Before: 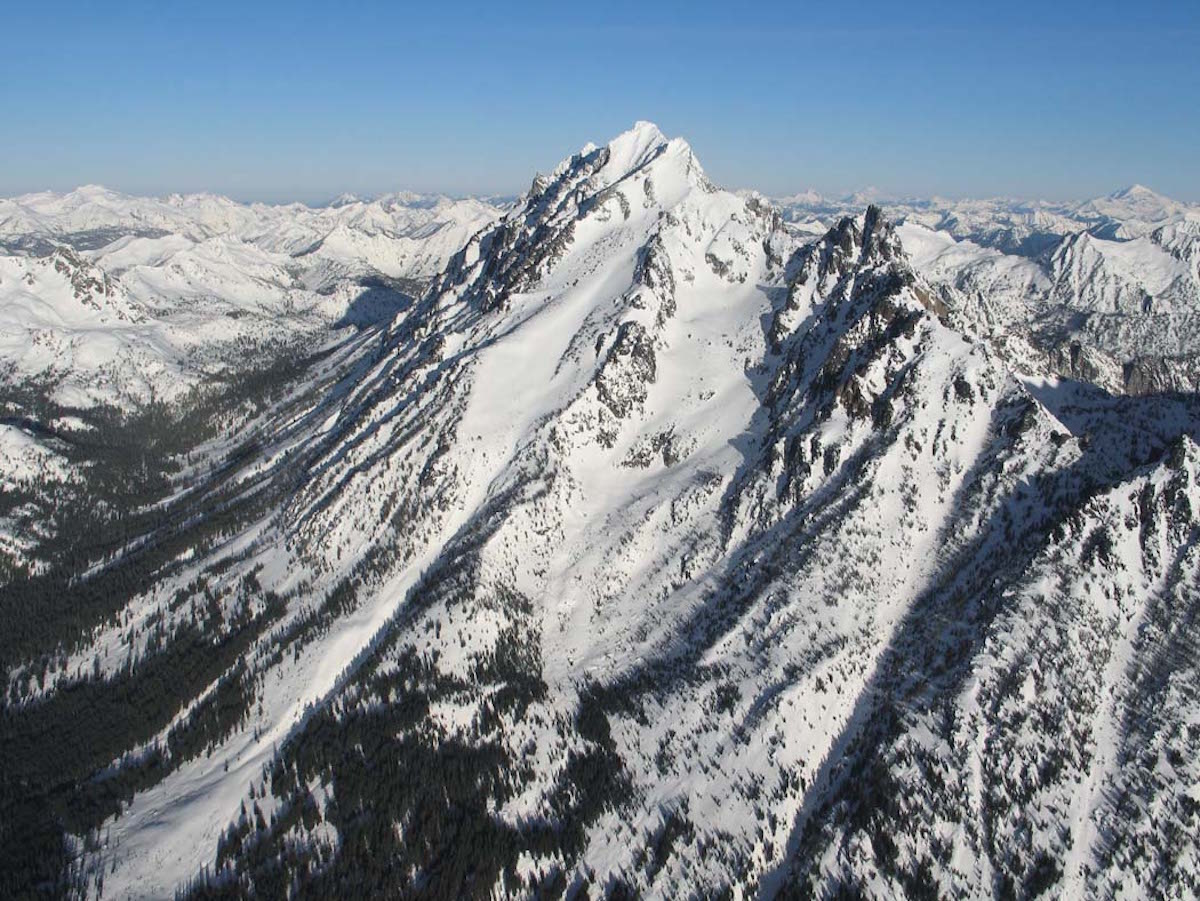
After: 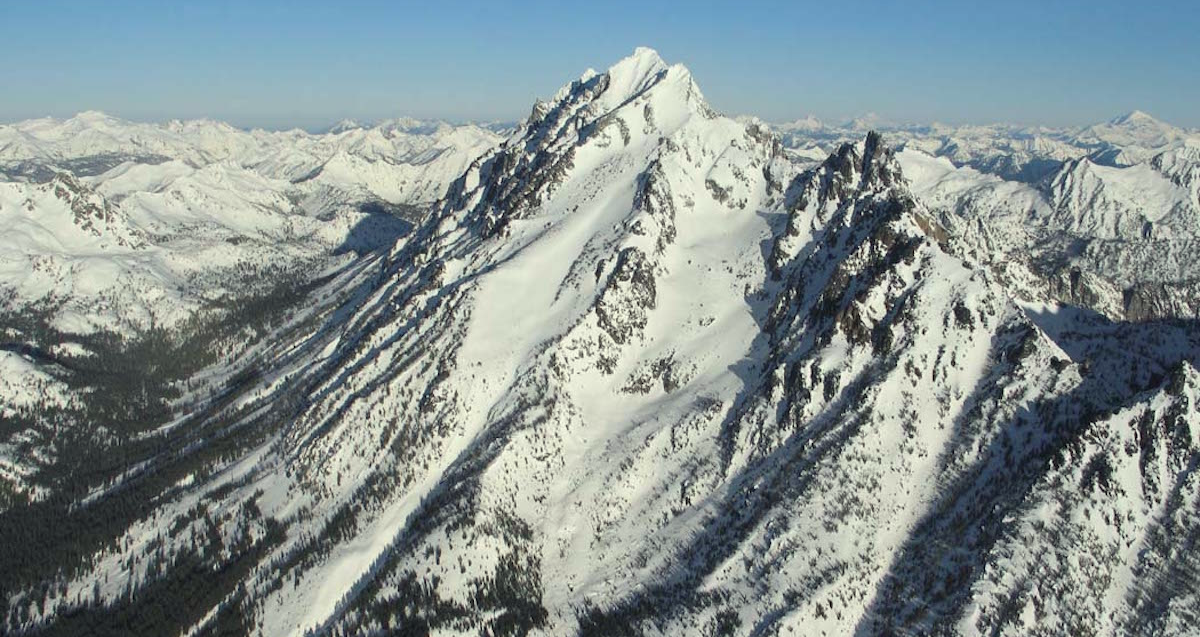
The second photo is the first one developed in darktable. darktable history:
crop and rotate: top 8.293%, bottom 20.996%
color correction: highlights a* -4.28, highlights b* 6.53
